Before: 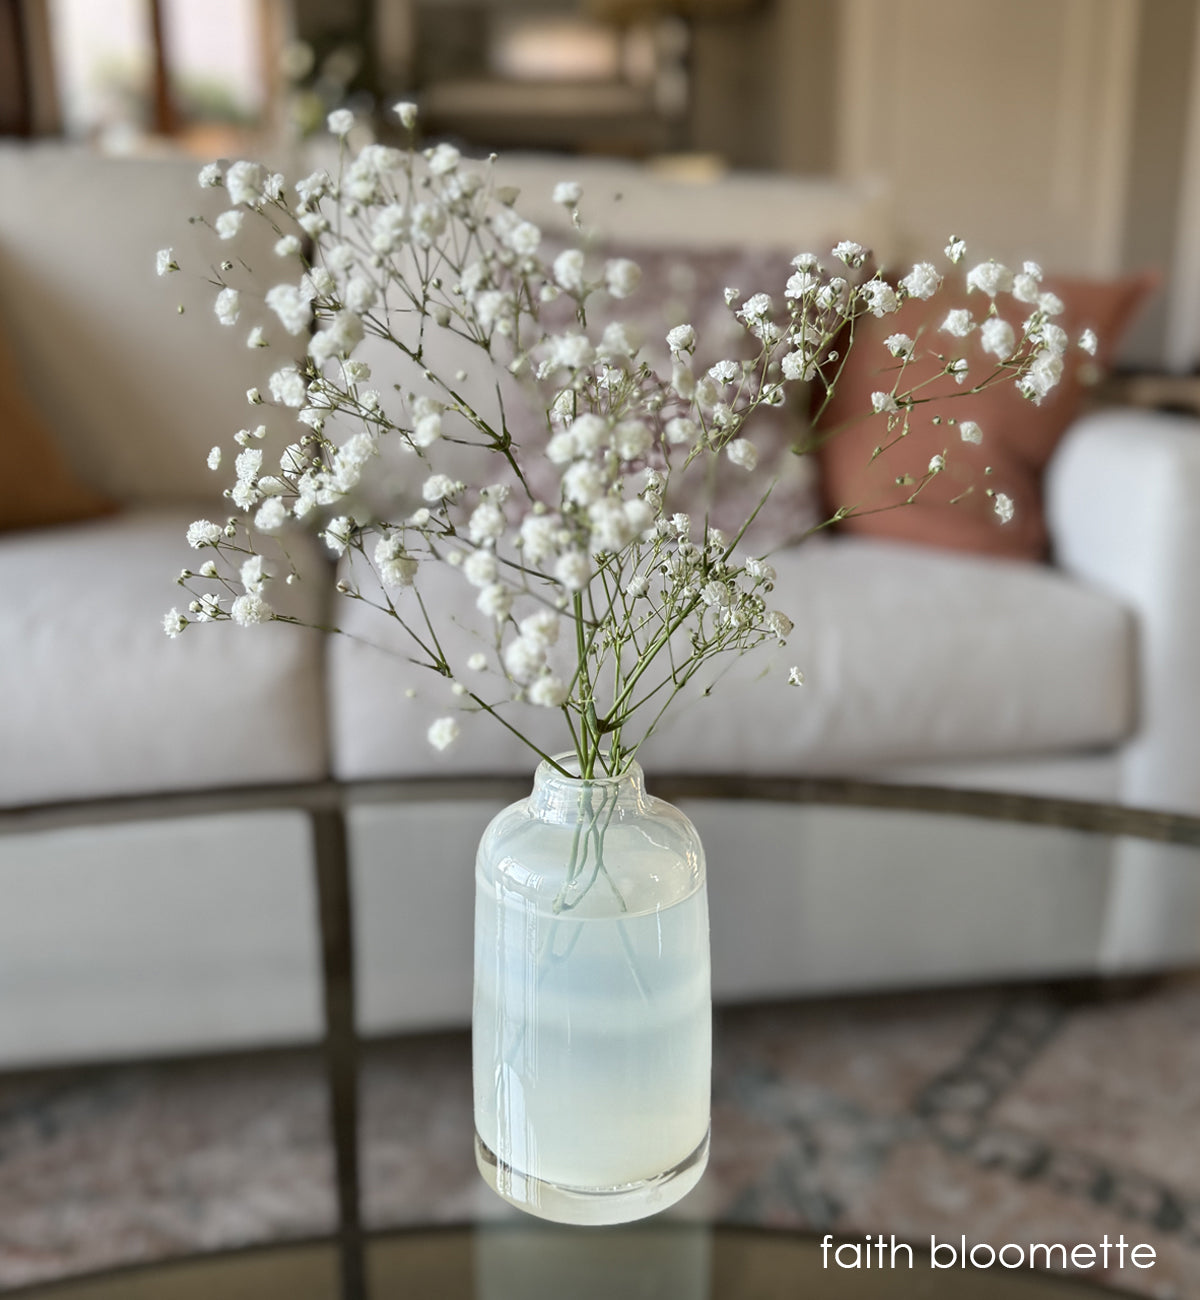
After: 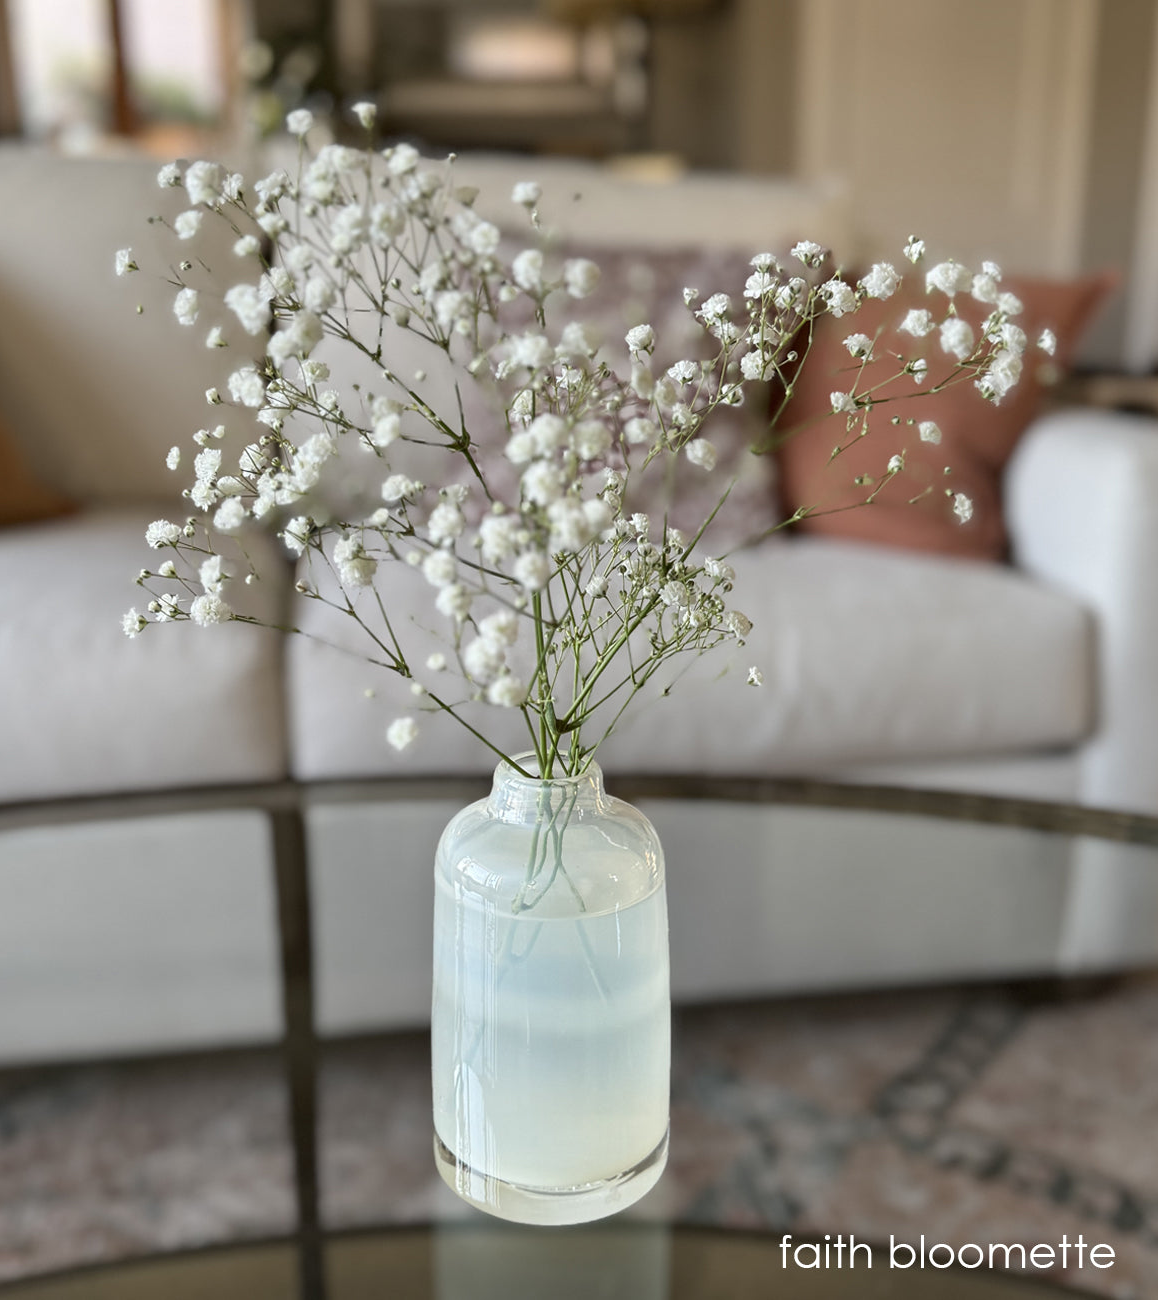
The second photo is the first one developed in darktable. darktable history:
crop and rotate: left 3.5%
